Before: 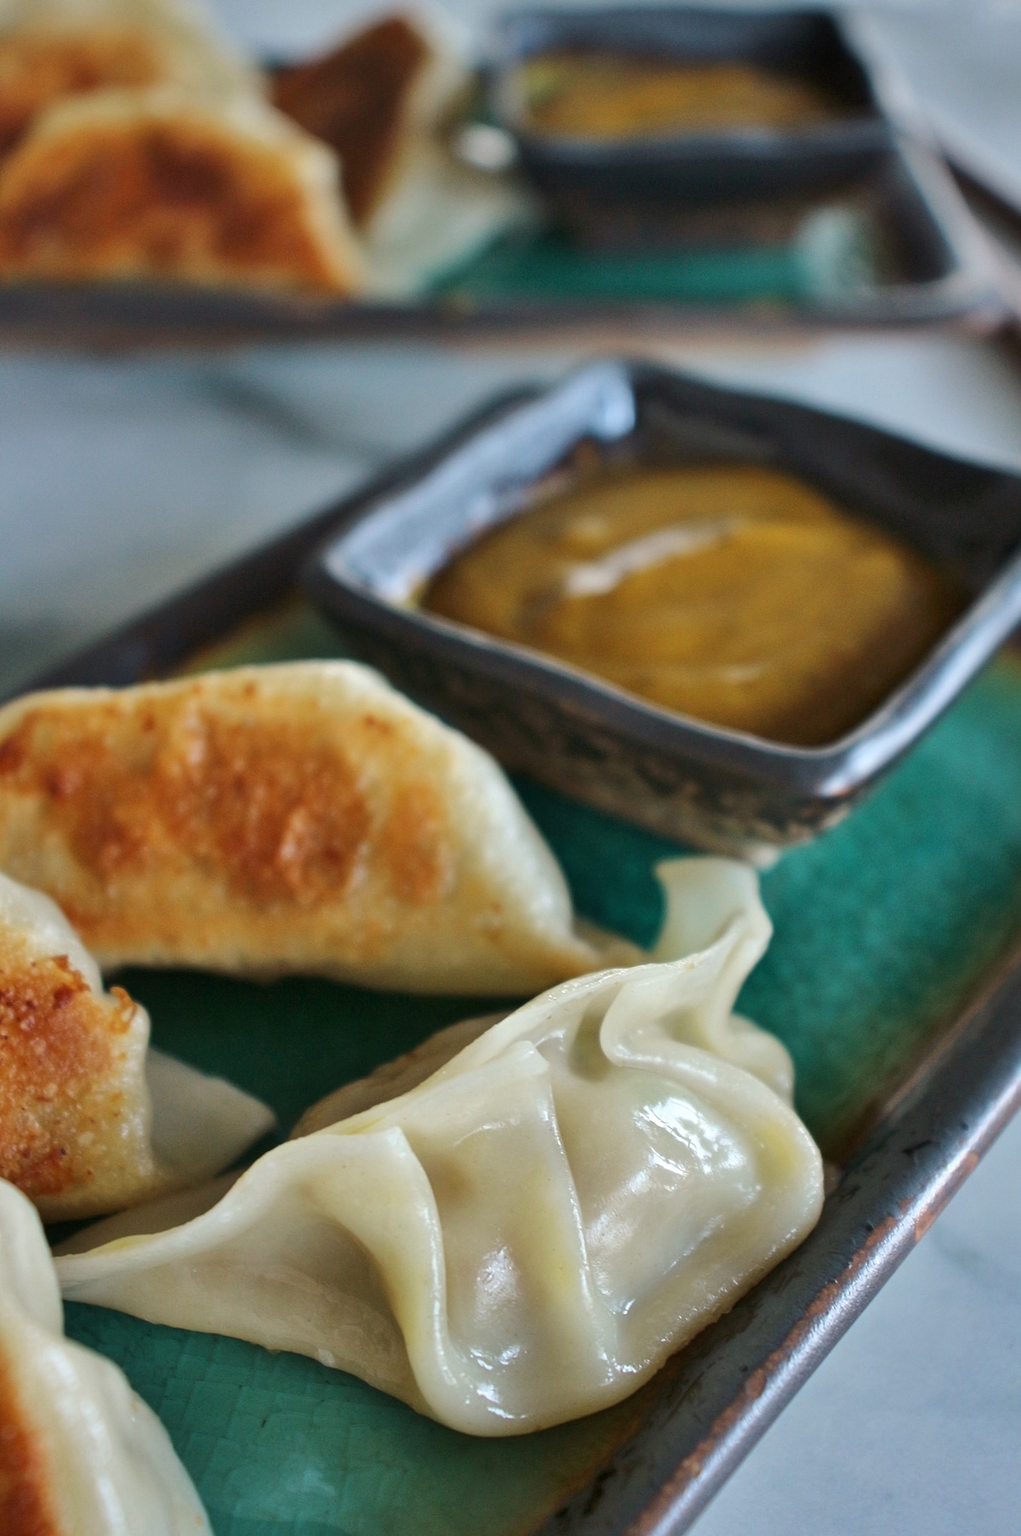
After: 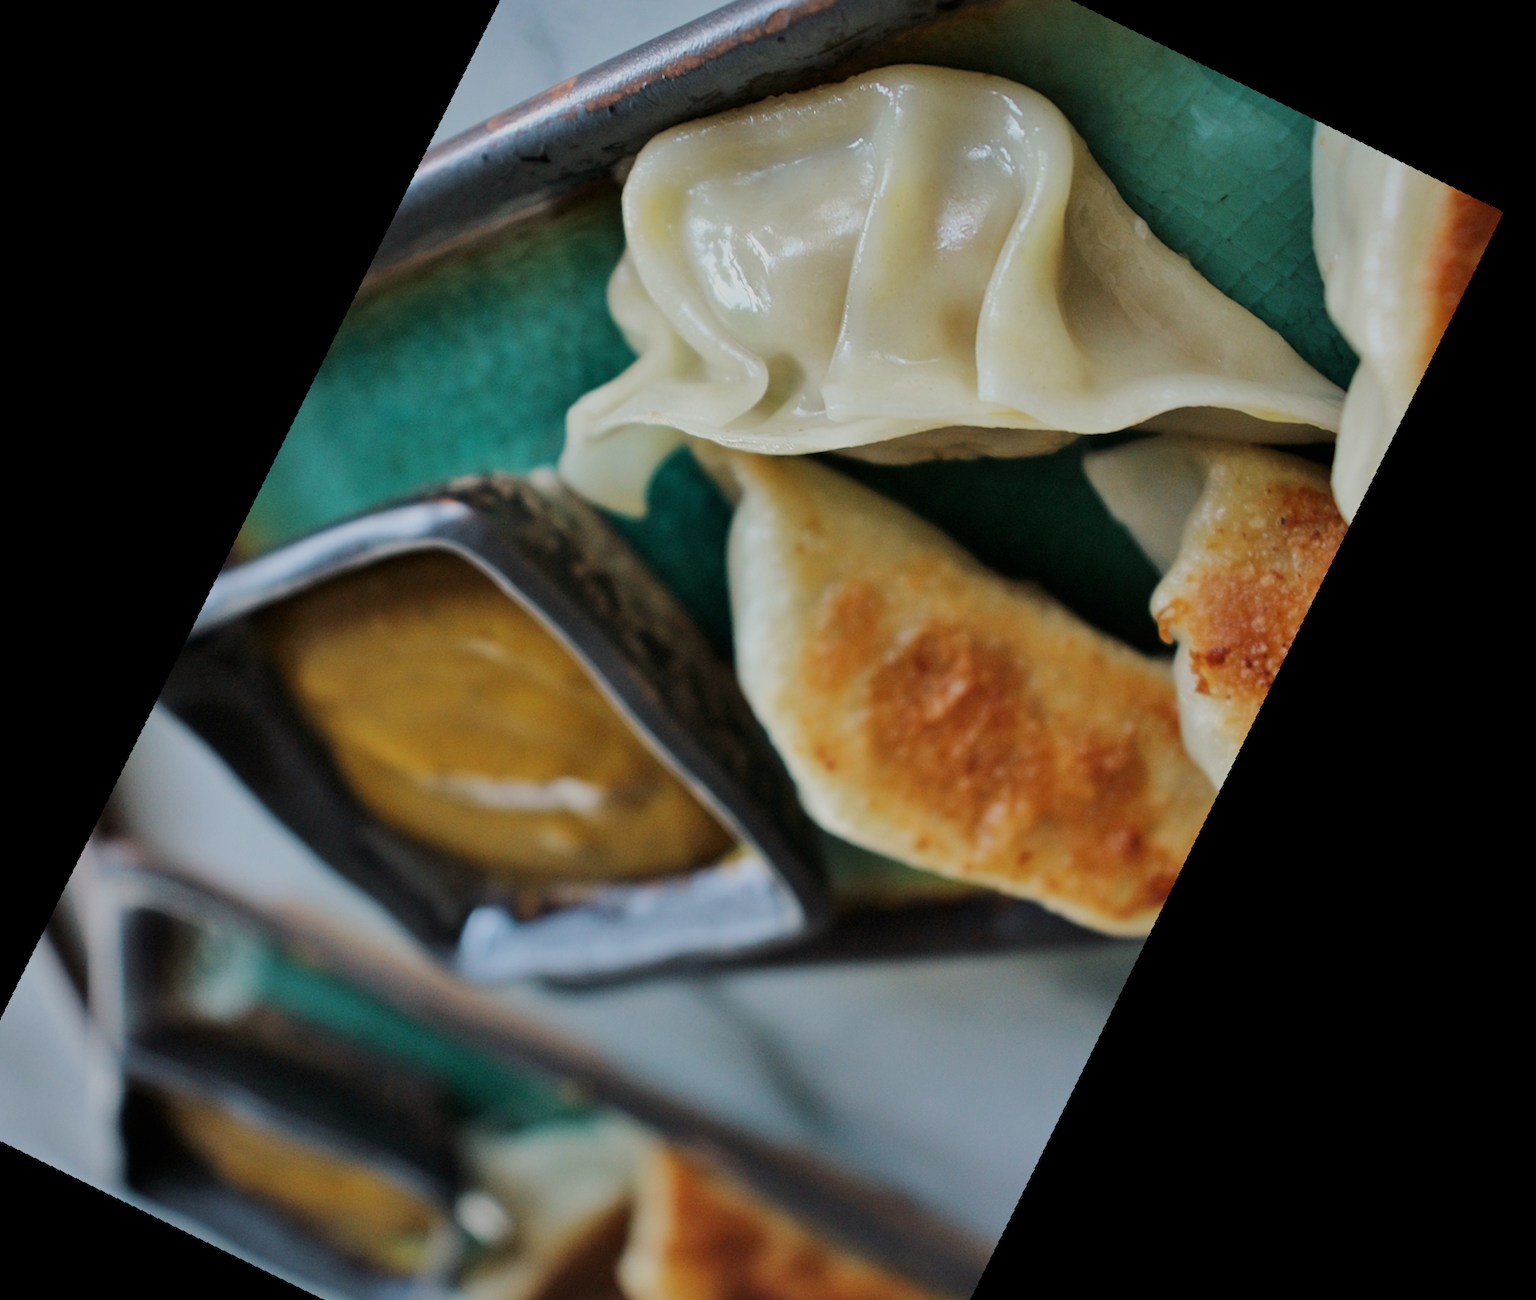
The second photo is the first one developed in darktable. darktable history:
crop and rotate: angle 148.68°, left 9.111%, top 15.603%, right 4.588%, bottom 17.041%
rotate and perspective: rotation -5.2°, automatic cropping off
filmic rgb: black relative exposure -7.65 EV, white relative exposure 4.56 EV, hardness 3.61
